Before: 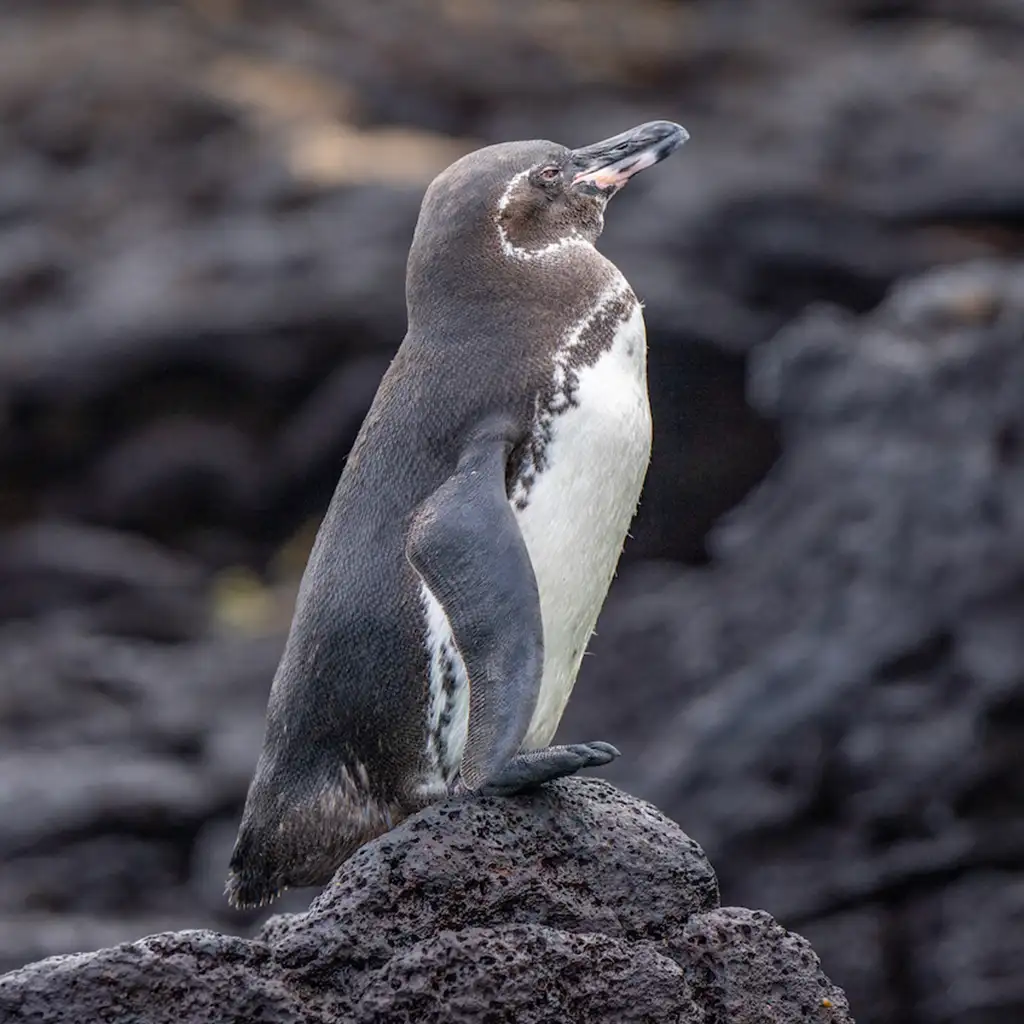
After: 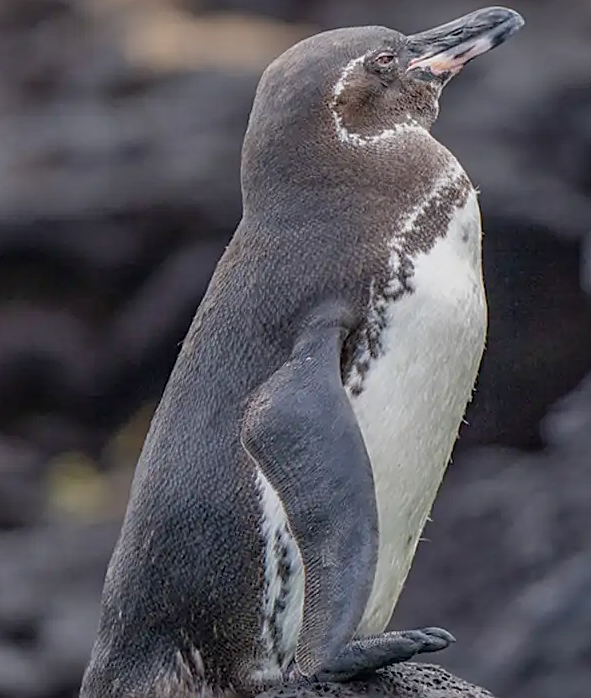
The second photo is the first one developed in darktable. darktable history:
sharpen: on, module defaults
tone equalizer: -8 EV 0.25 EV, -7 EV 0.417 EV, -6 EV 0.417 EV, -5 EV 0.25 EV, -3 EV -0.25 EV, -2 EV -0.417 EV, -1 EV -0.417 EV, +0 EV -0.25 EV, edges refinement/feathering 500, mask exposure compensation -1.57 EV, preserve details guided filter
crop: left 16.202%, top 11.208%, right 26.045%, bottom 20.557%
